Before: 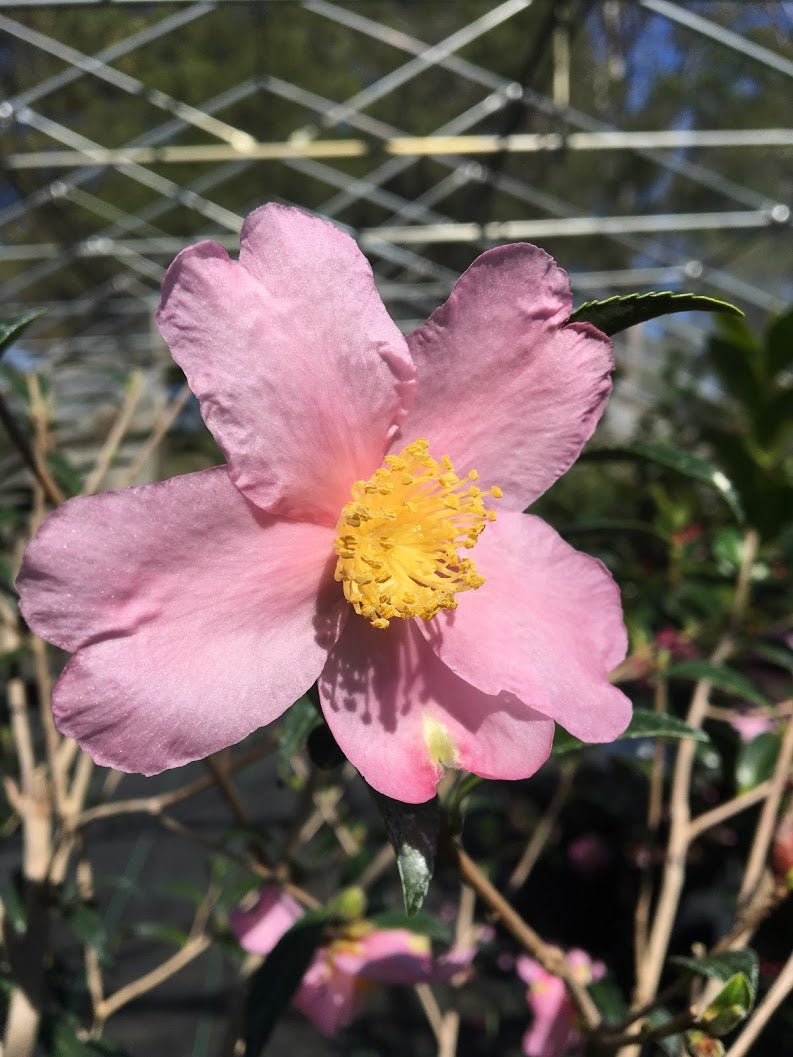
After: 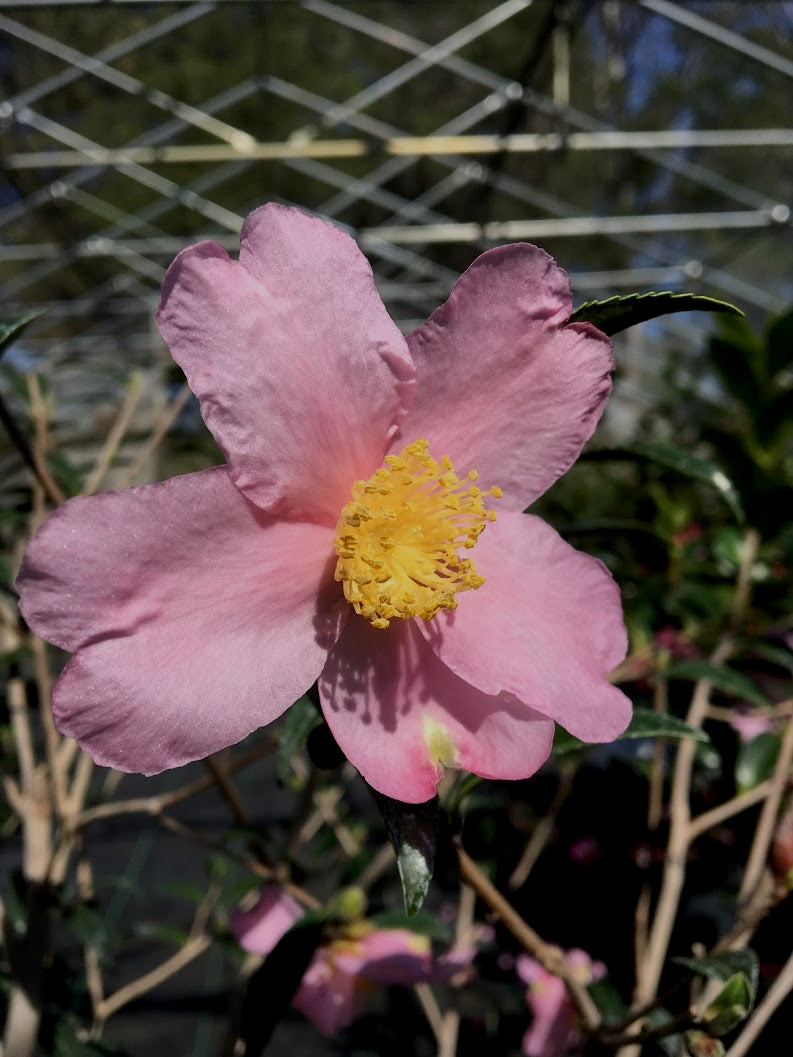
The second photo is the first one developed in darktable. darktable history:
exposure: black level correction 0.009, exposure -0.616 EV, compensate highlight preservation false
vignetting: fall-off radius 93.27%
